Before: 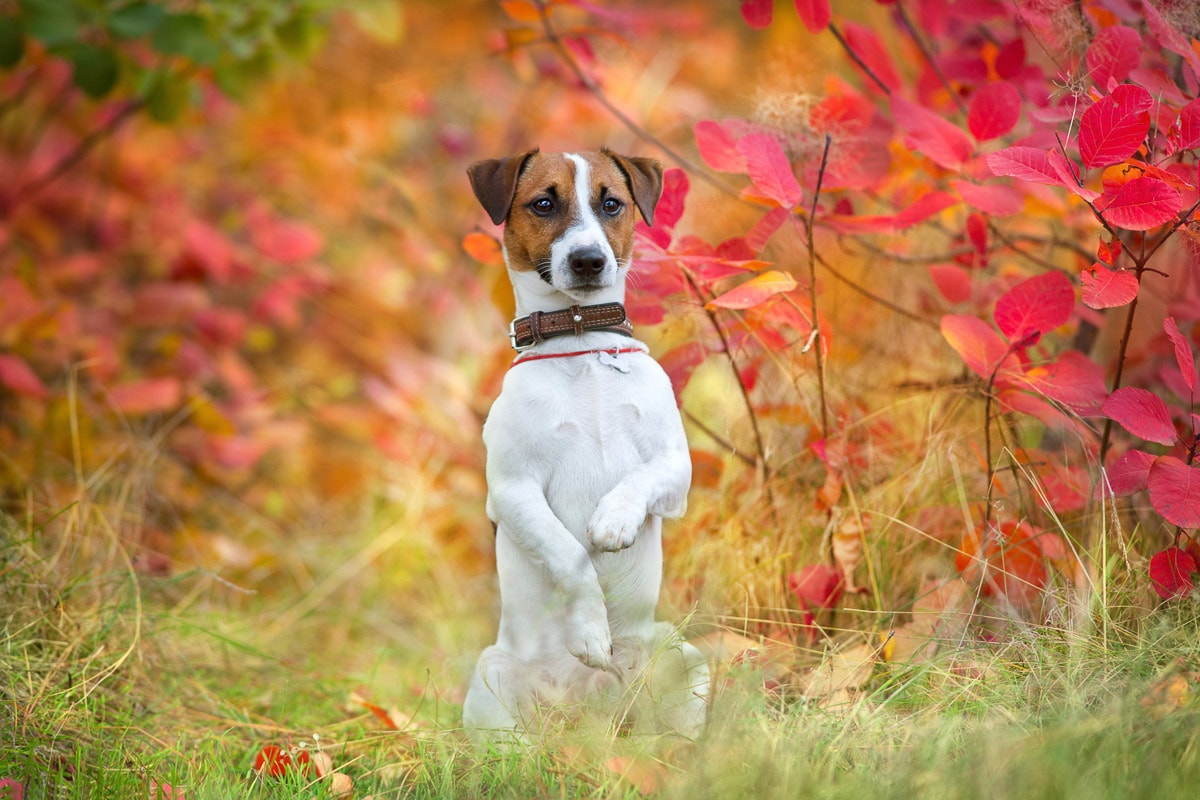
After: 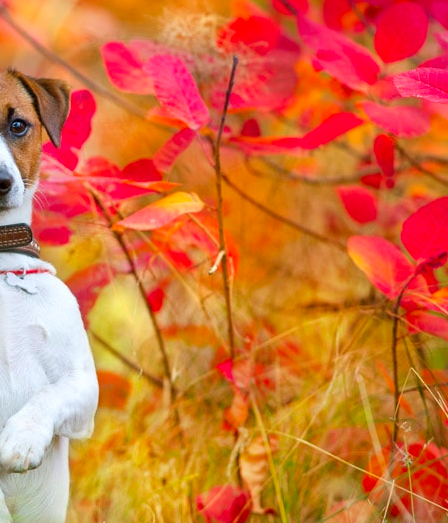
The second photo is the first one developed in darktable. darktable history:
contrast brightness saturation: brightness -0.019, saturation 0.347
crop and rotate: left 49.456%, top 10.091%, right 13.141%, bottom 24.483%
